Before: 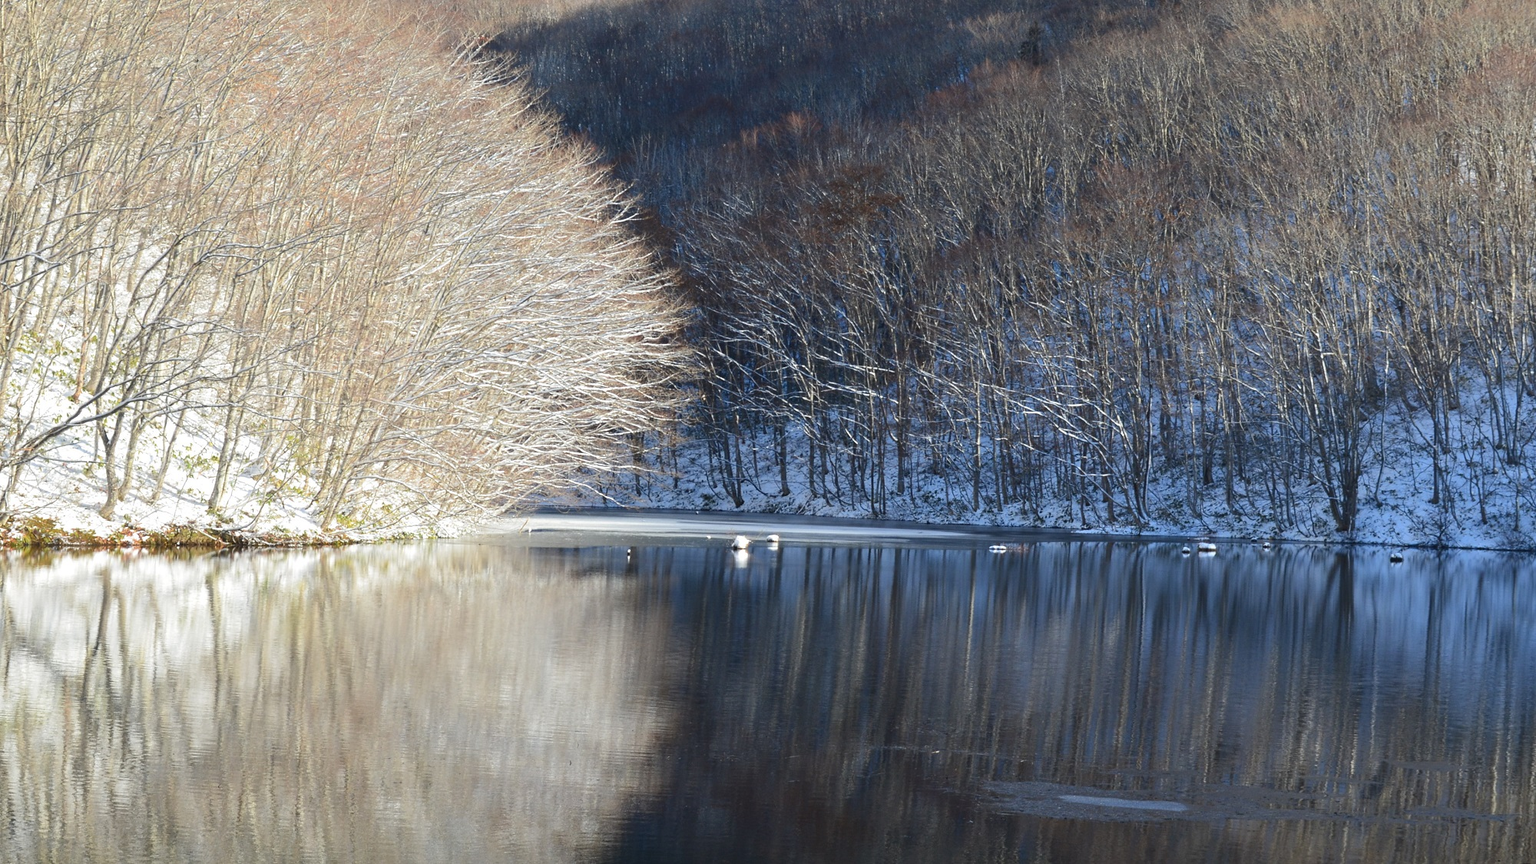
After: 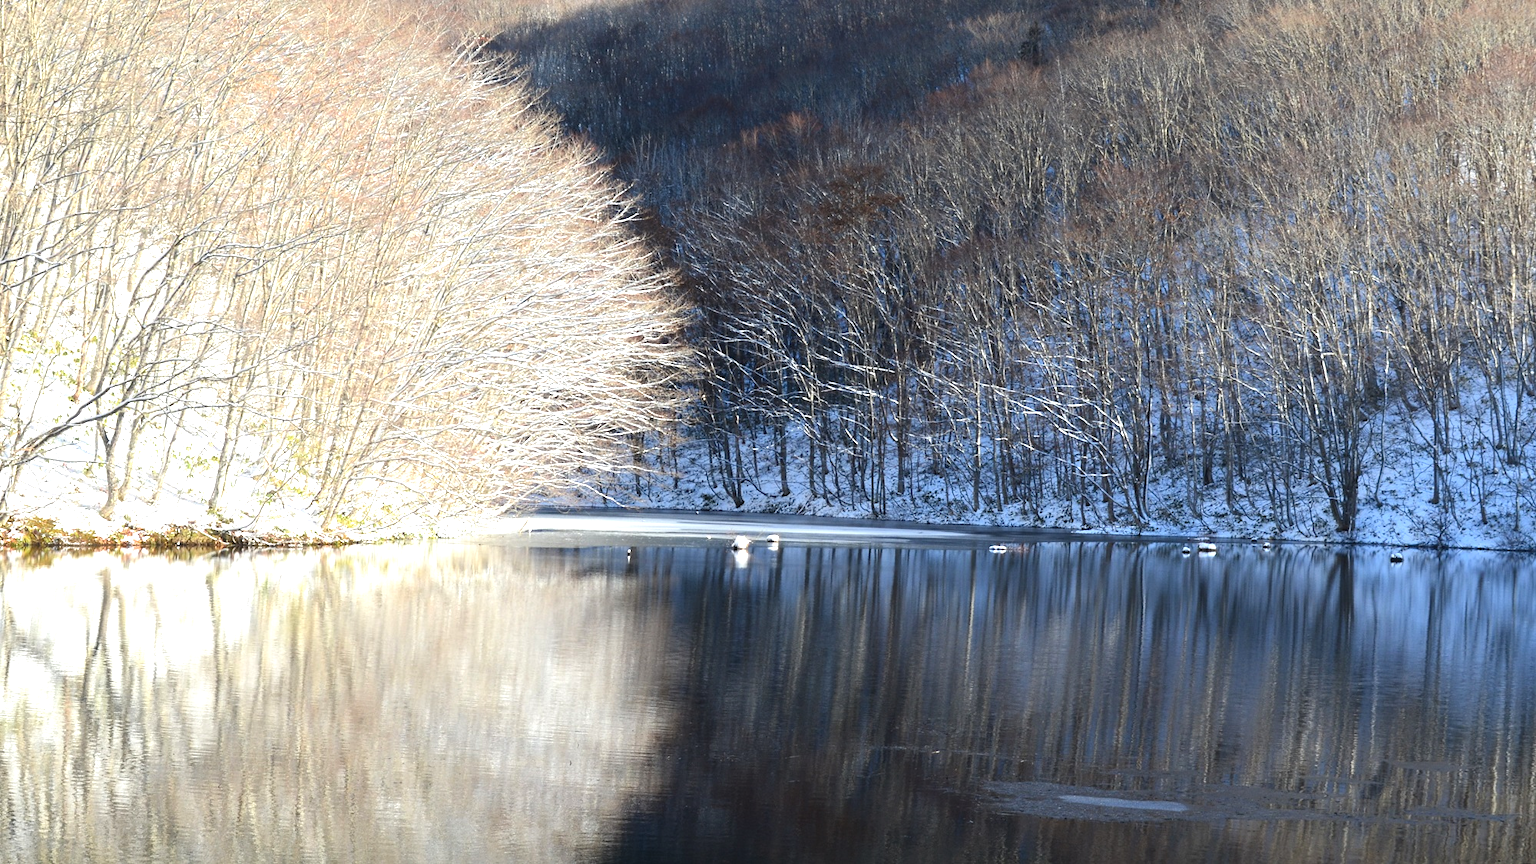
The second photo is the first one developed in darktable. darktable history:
tone equalizer: -8 EV -0.745 EV, -7 EV -0.713 EV, -6 EV -0.62 EV, -5 EV -0.367 EV, -3 EV 0.395 EV, -2 EV 0.6 EV, -1 EV 0.699 EV, +0 EV 0.749 EV, mask exposure compensation -0.495 EV
